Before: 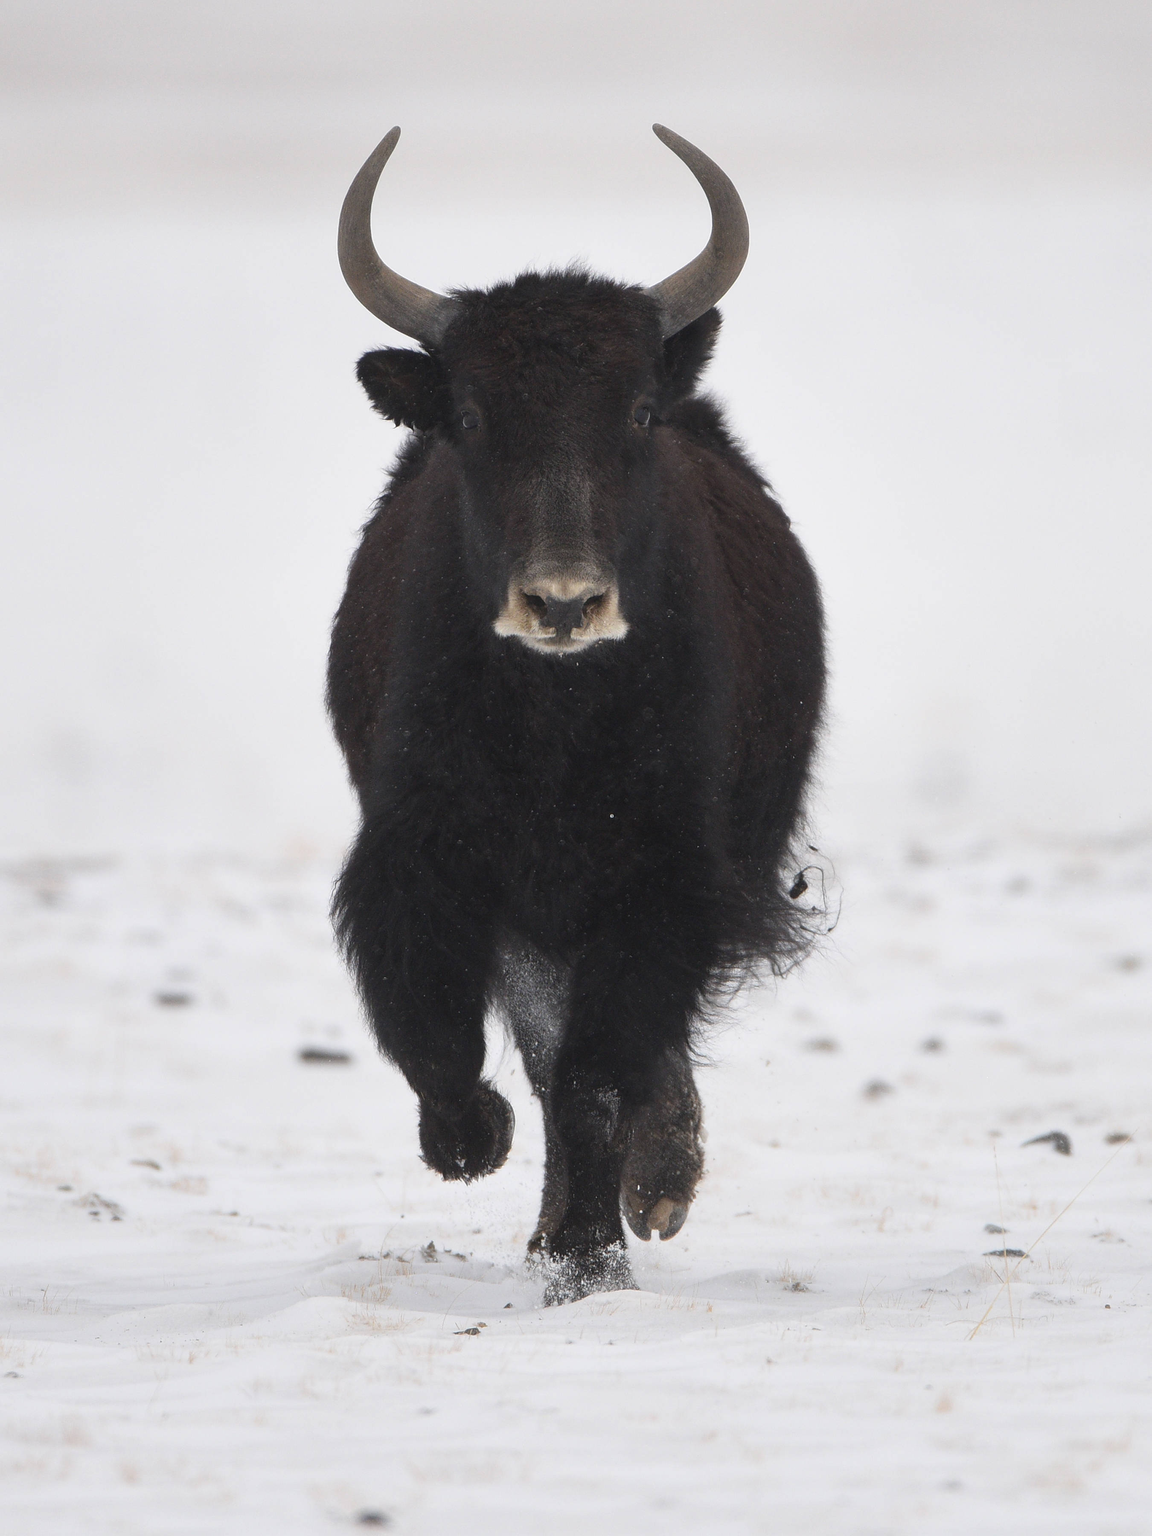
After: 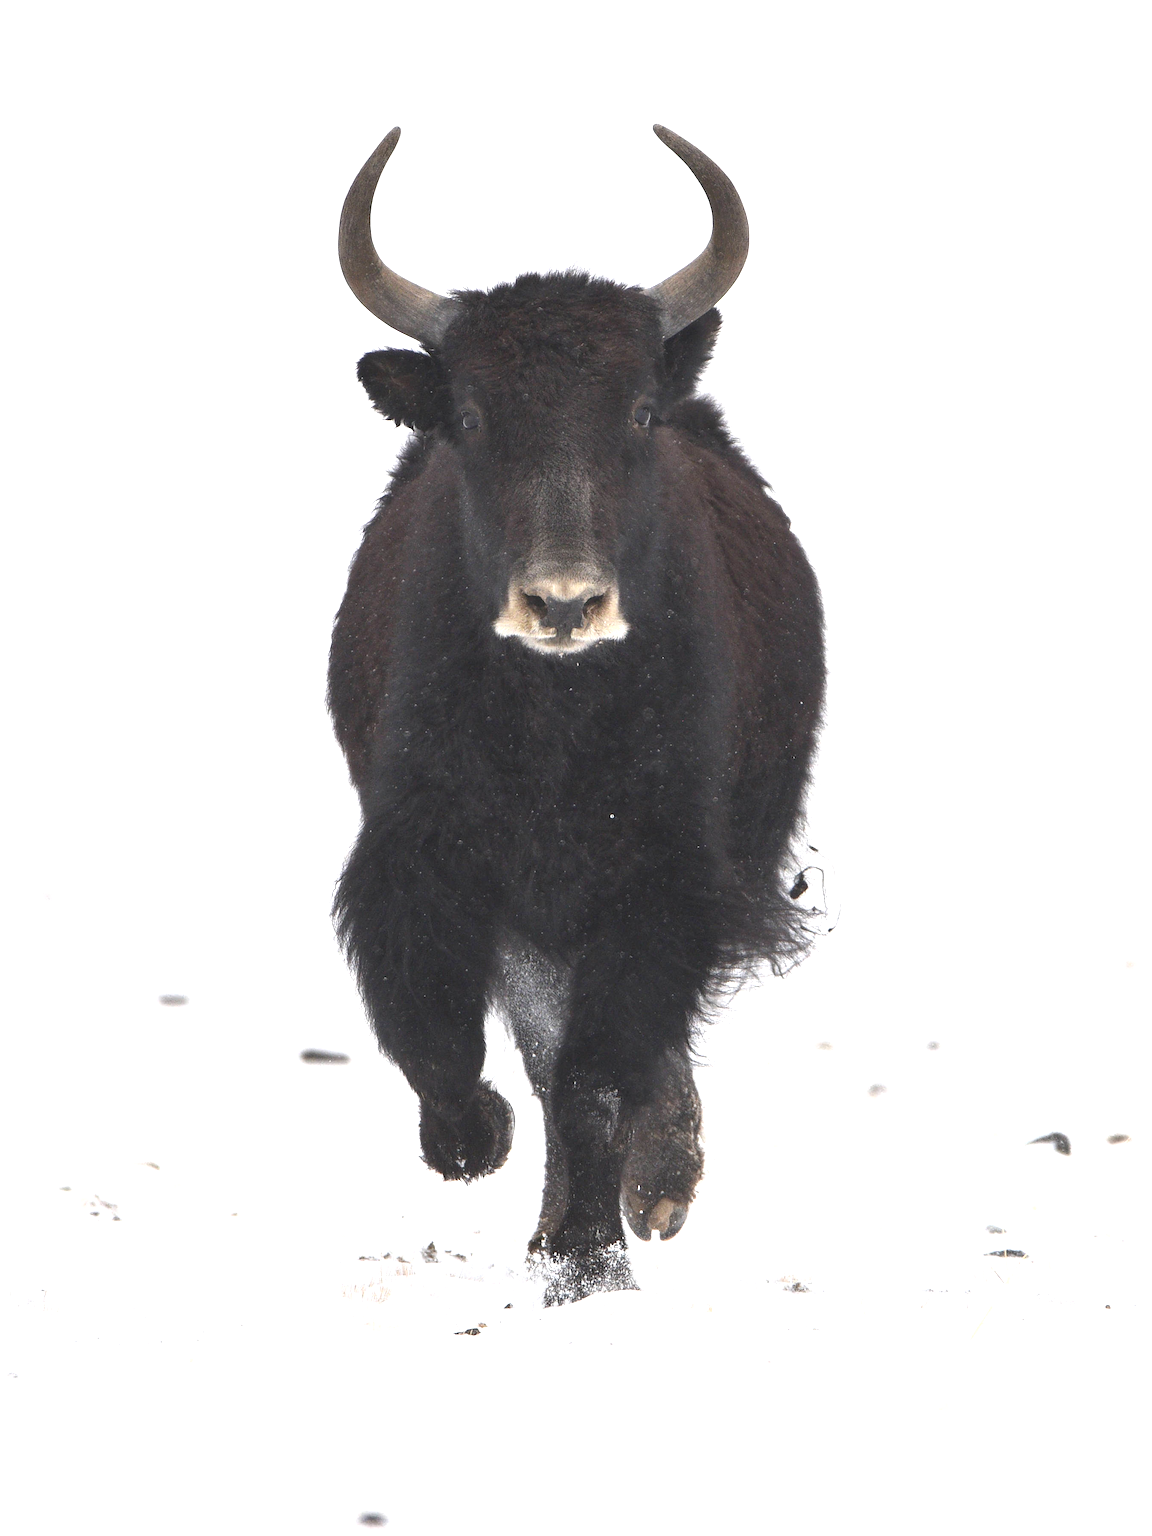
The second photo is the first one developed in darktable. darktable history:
shadows and highlights: shadows 29.53, highlights -30.42, low approximation 0.01, soften with gaussian
exposure: black level correction 0, exposure 1.001 EV, compensate highlight preservation false
